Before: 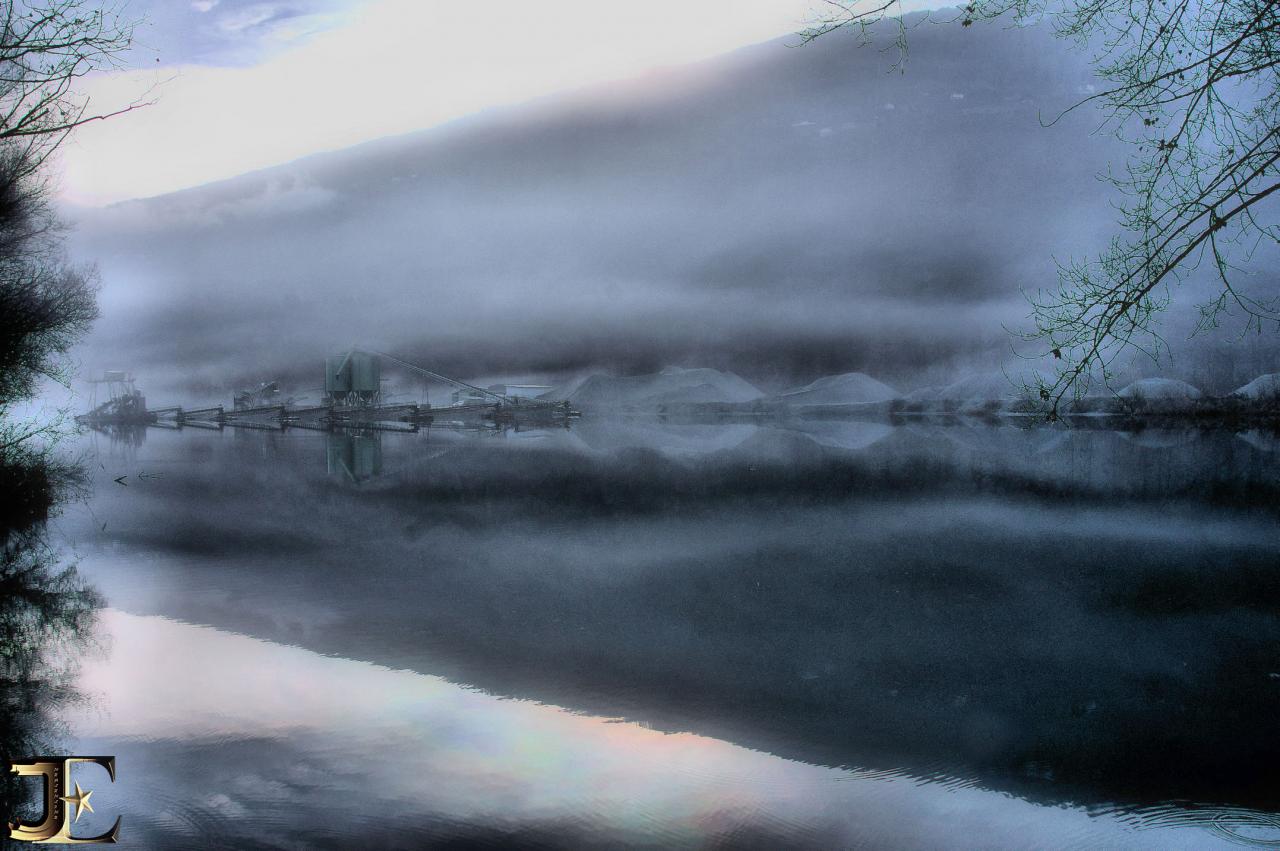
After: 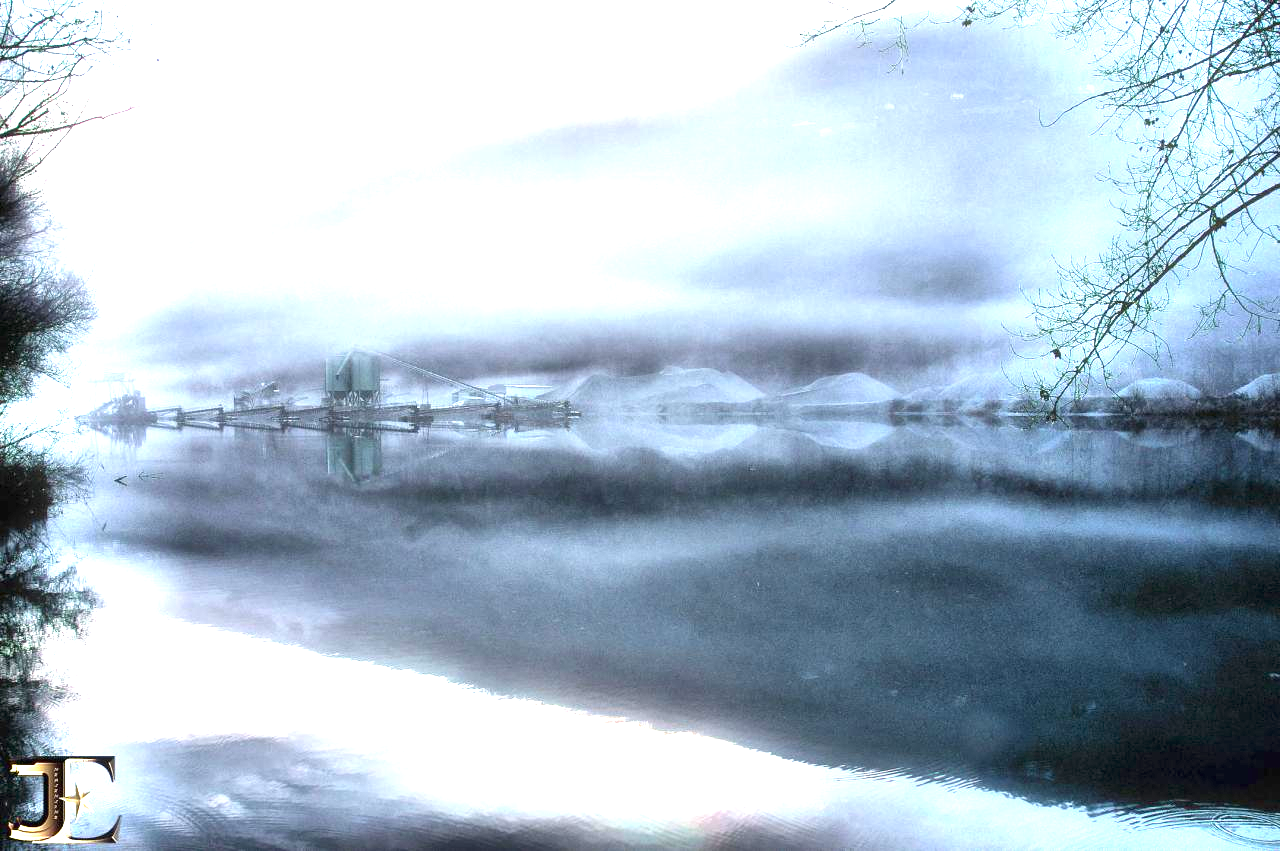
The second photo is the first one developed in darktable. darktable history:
exposure: black level correction 0, exposure 1.975 EV, compensate exposure bias true, compensate highlight preservation false
levels: levels [0, 0.498, 1]
